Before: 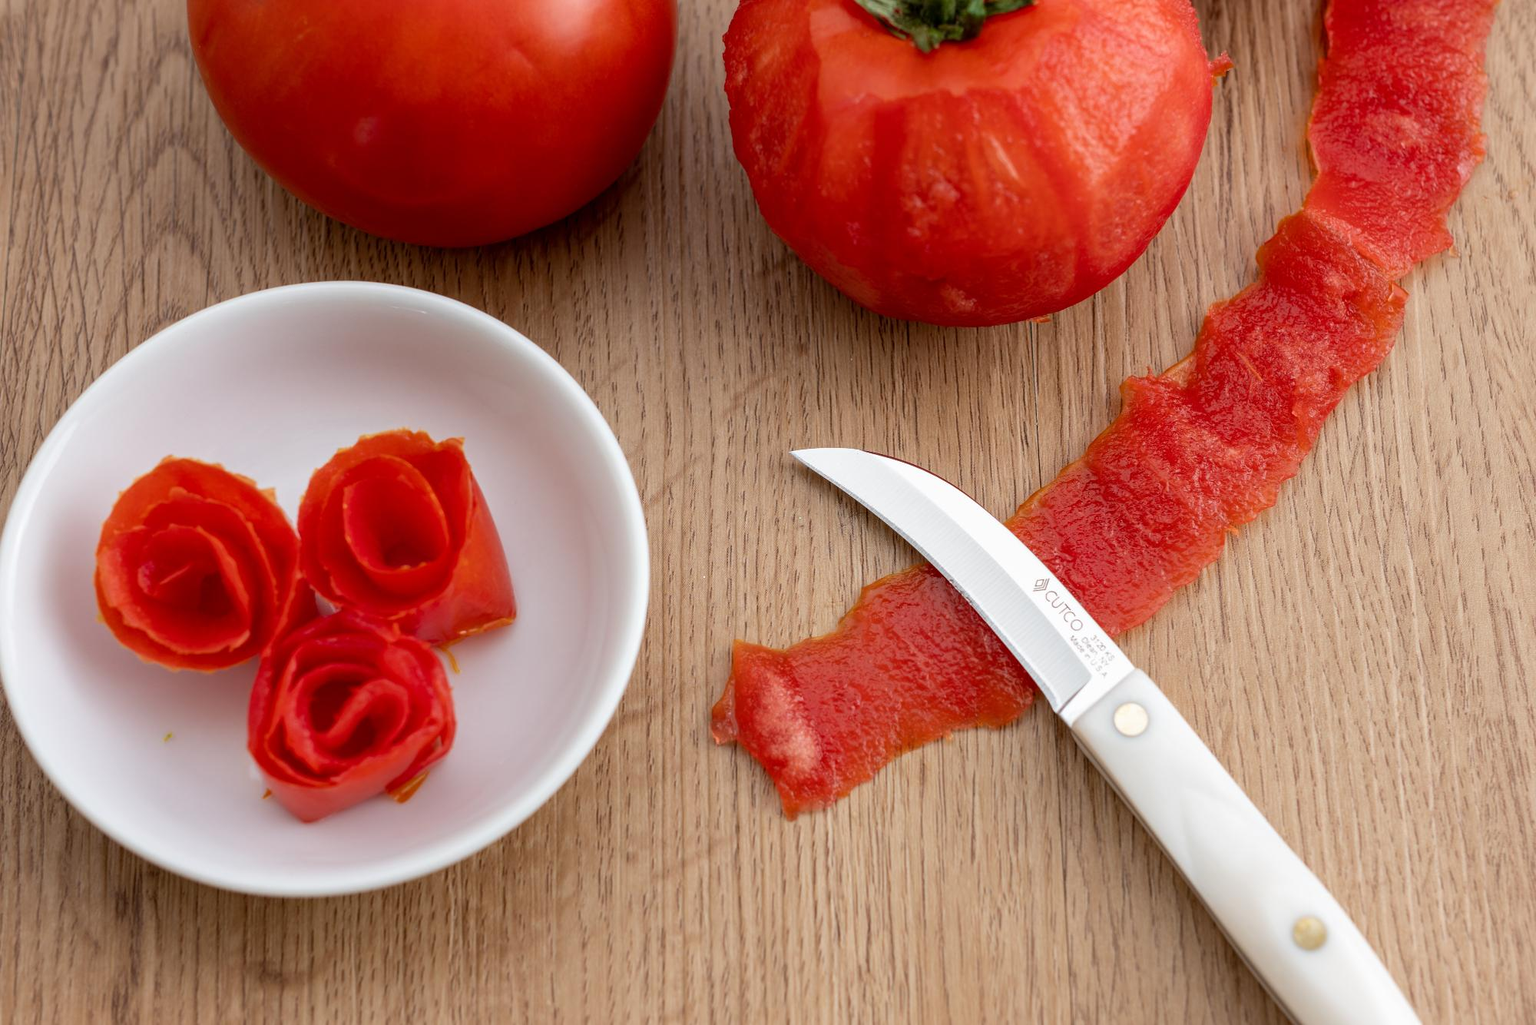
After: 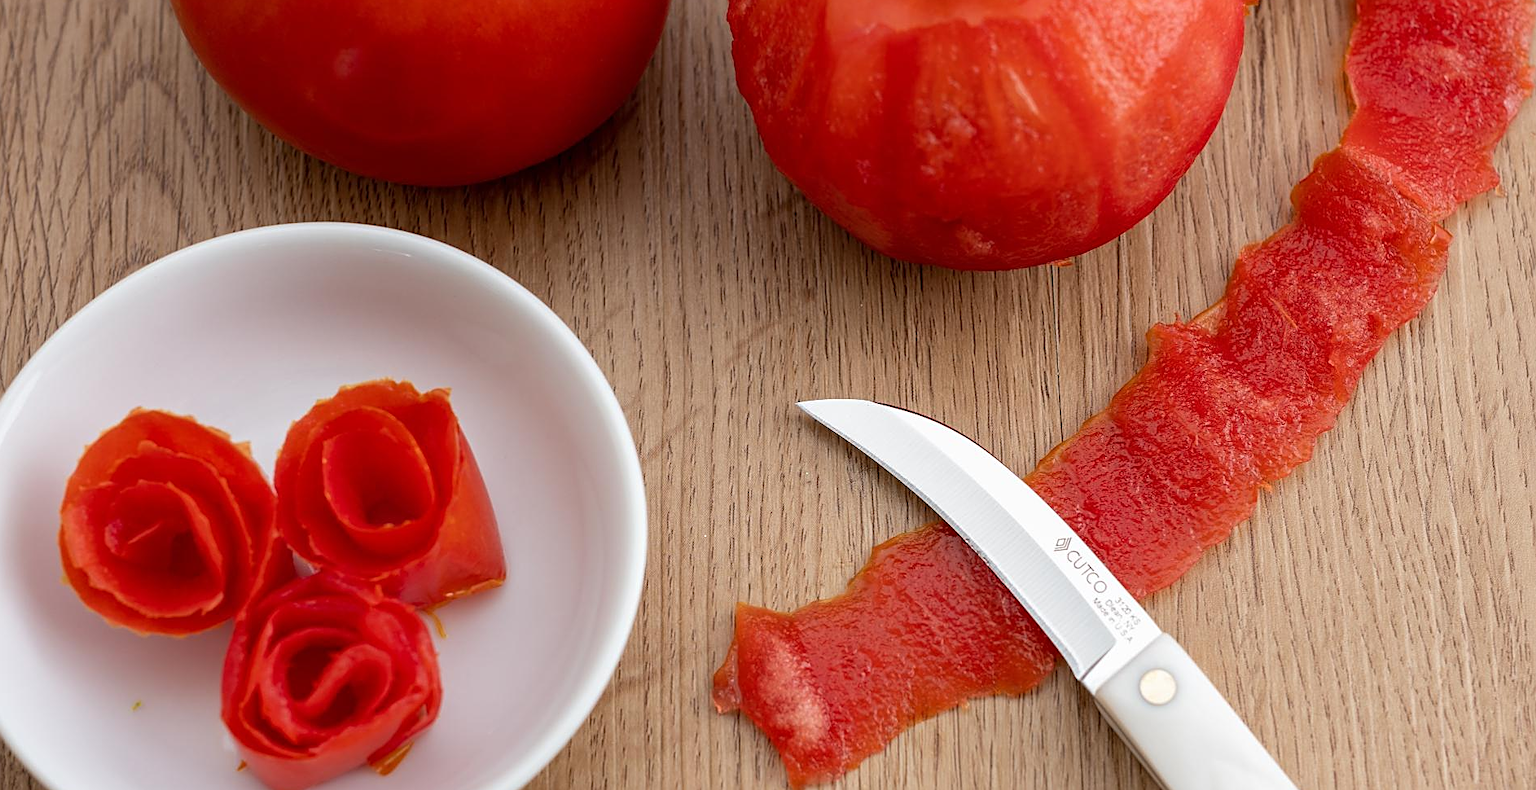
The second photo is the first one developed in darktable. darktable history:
crop: left 2.571%, top 7.004%, right 3.121%, bottom 20.165%
sharpen: on, module defaults
